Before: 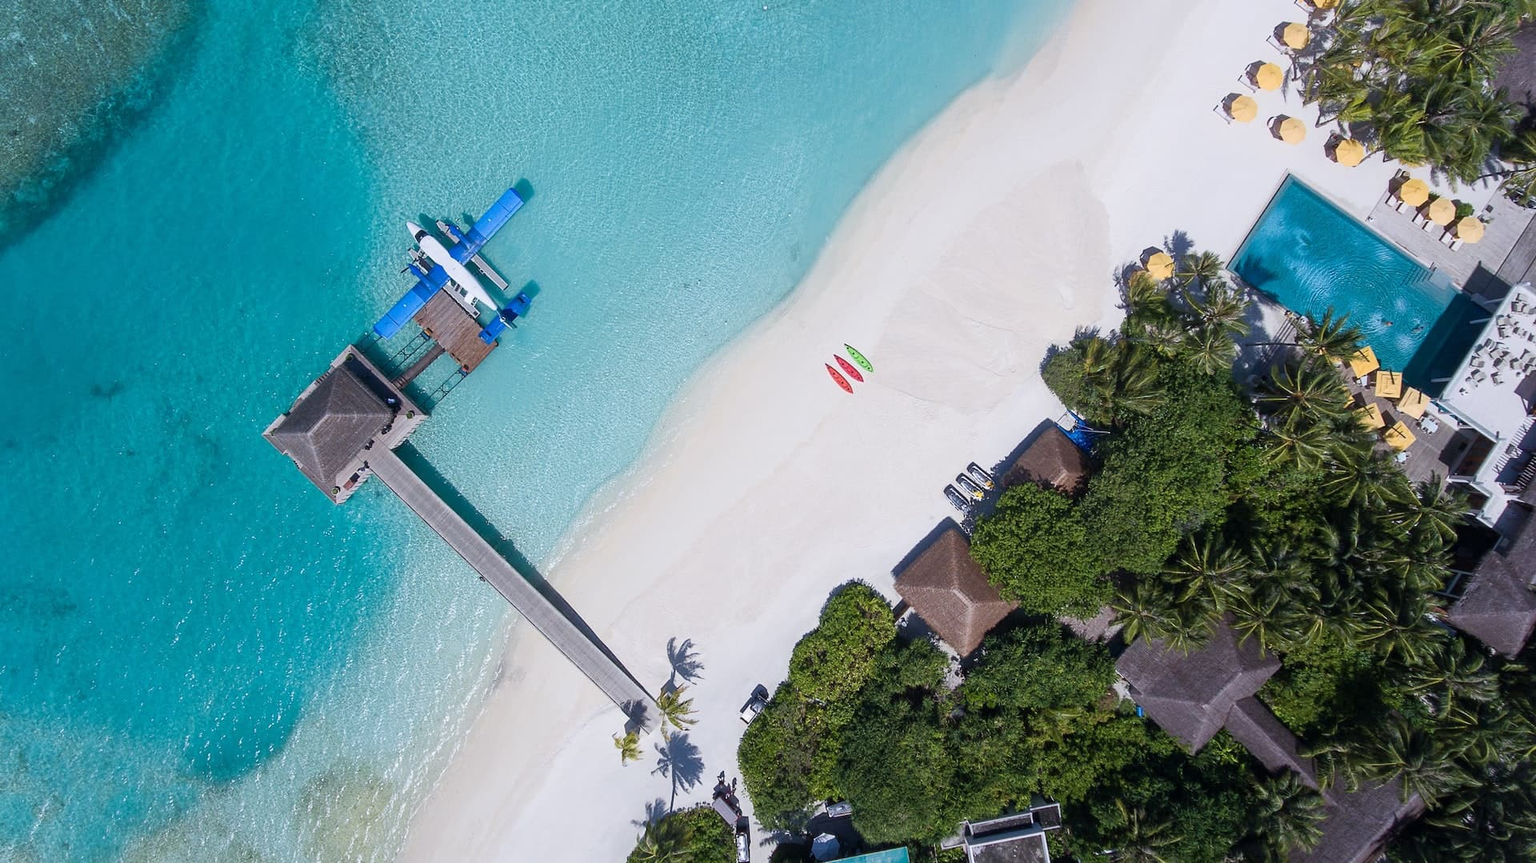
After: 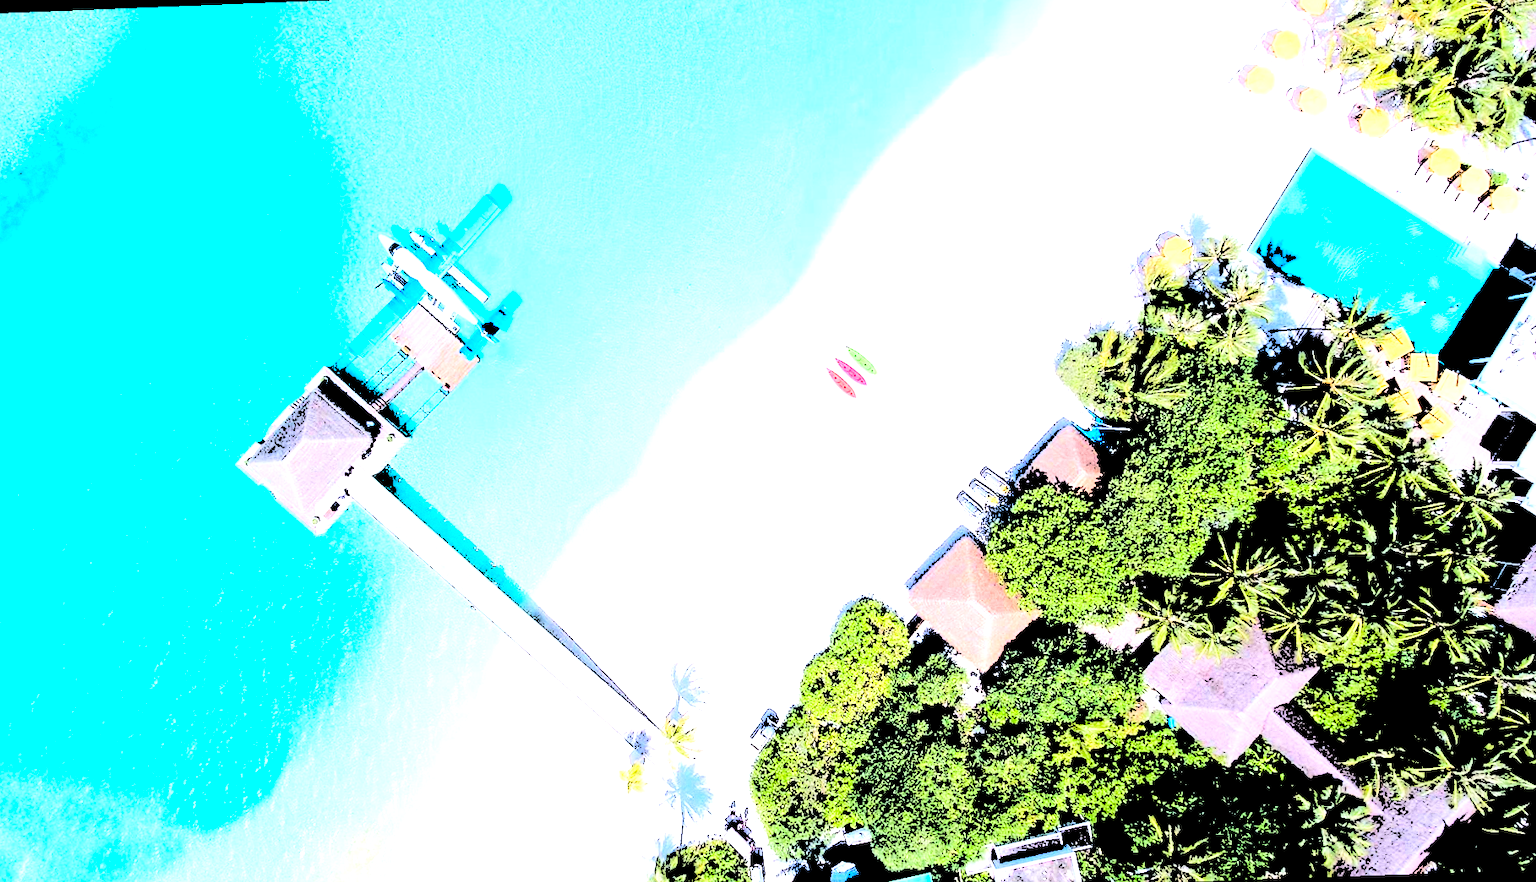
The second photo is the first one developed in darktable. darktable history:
grain: coarseness 0.09 ISO
levels: levels [0.246, 0.246, 0.506]
rotate and perspective: rotation -2.12°, lens shift (vertical) 0.009, lens shift (horizontal) -0.008, automatic cropping original format, crop left 0.036, crop right 0.964, crop top 0.05, crop bottom 0.959
